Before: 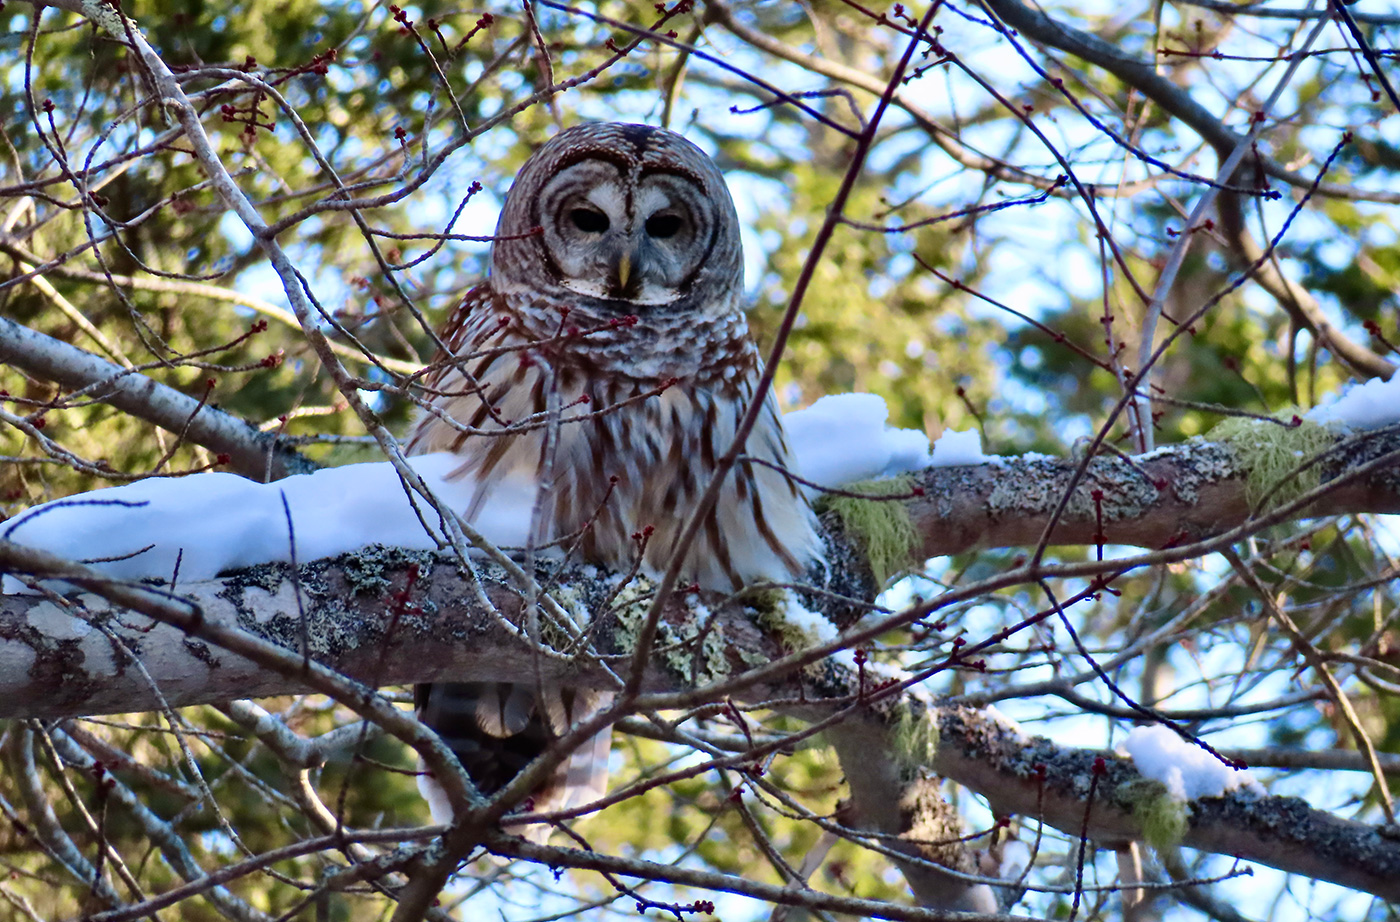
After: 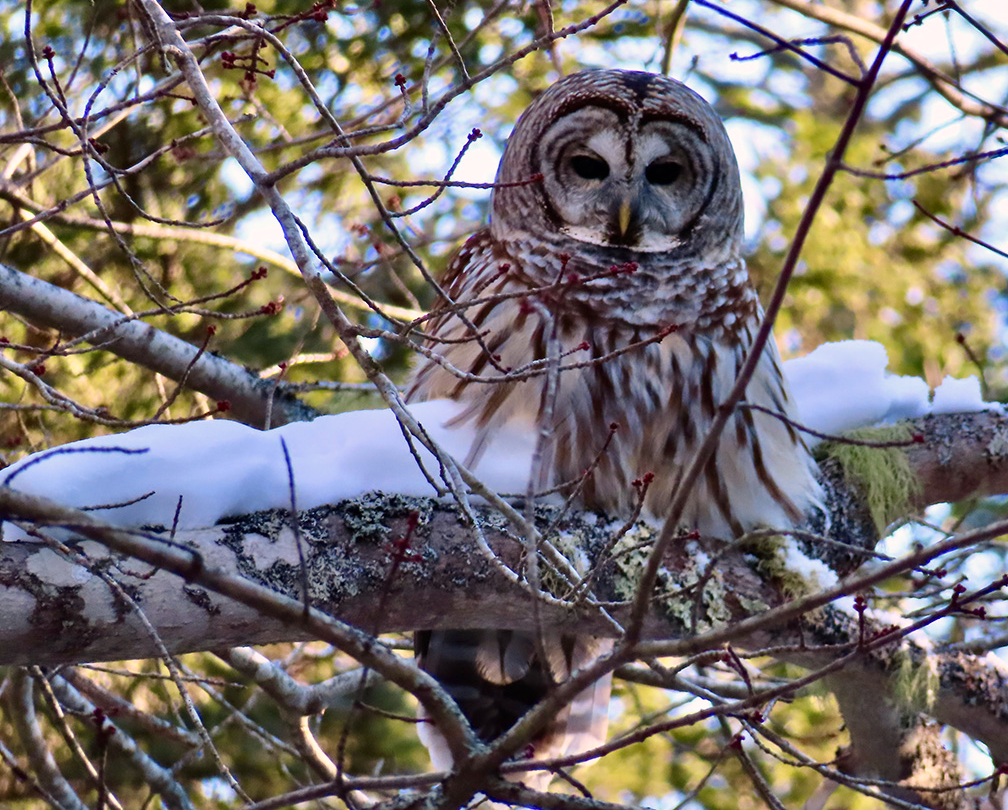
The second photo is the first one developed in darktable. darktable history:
crop: top 5.803%, right 27.864%, bottom 5.804%
color correction: highlights a* 7.34, highlights b* 4.37
shadows and highlights: shadows 25, highlights -48, soften with gaussian
